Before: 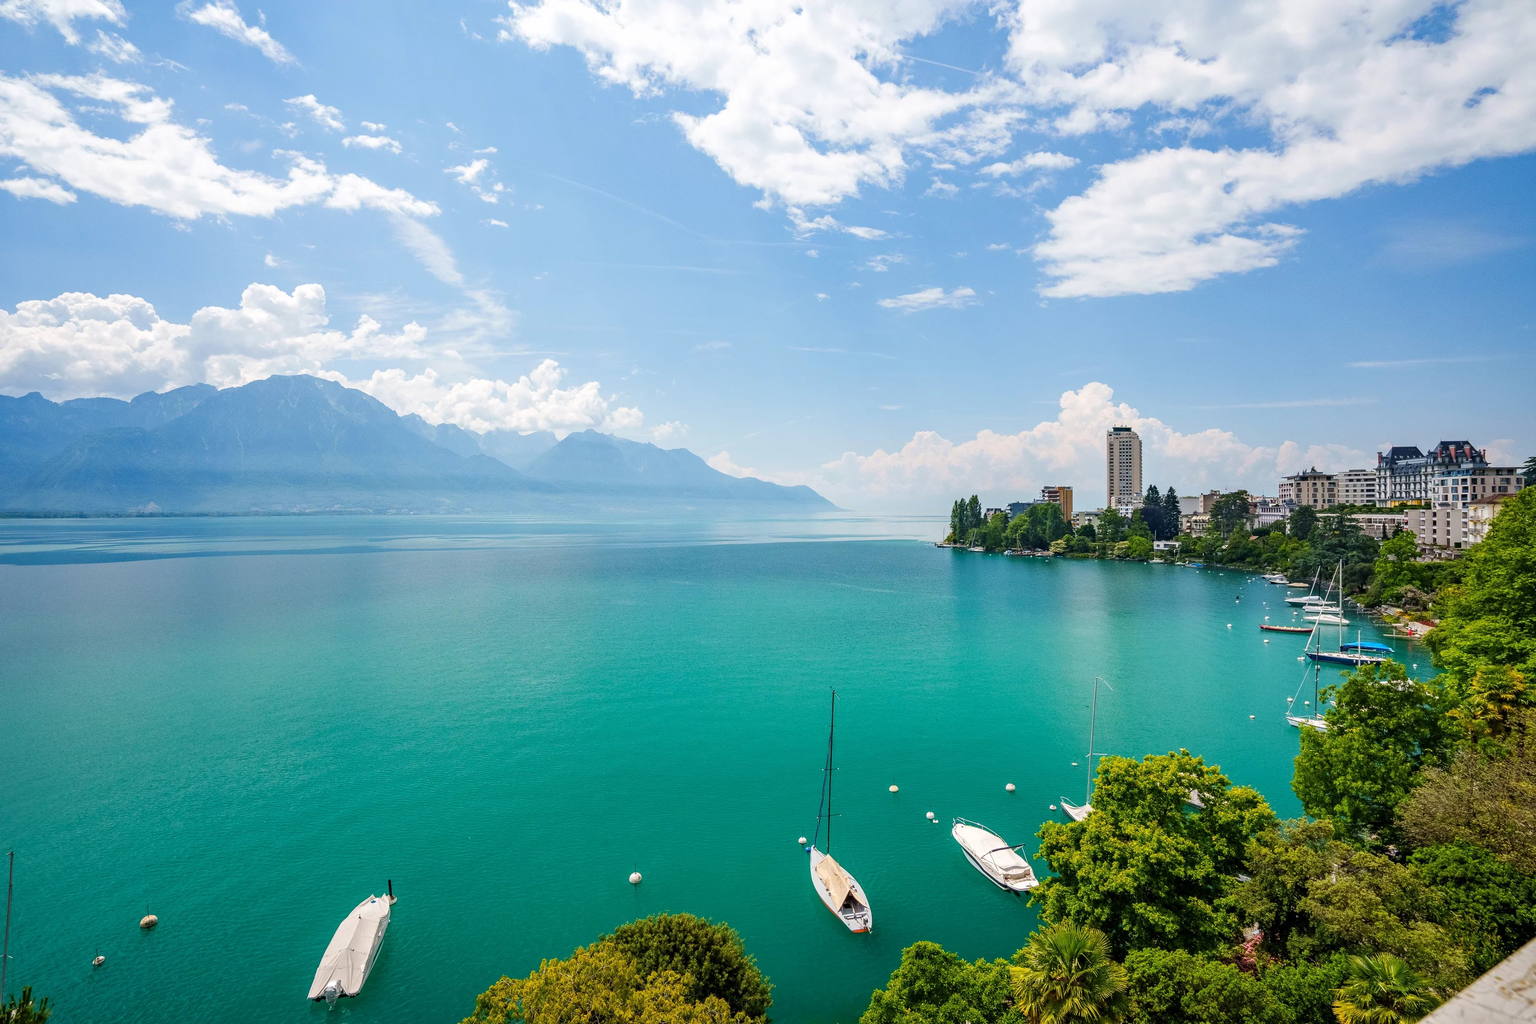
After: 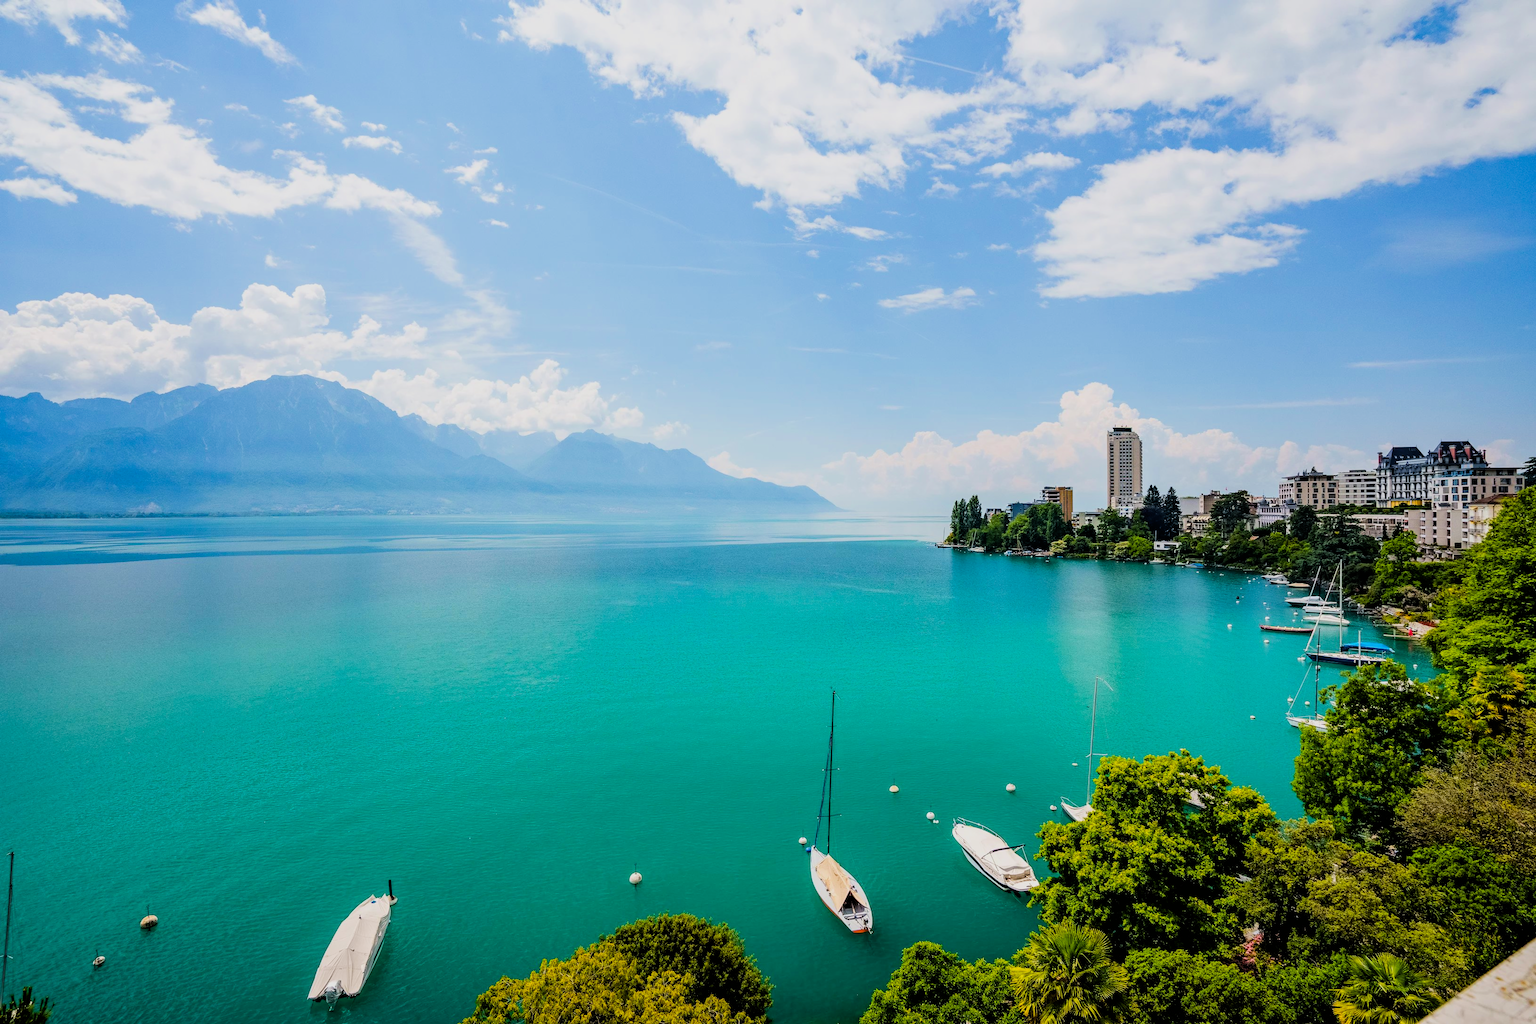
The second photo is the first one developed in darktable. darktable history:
color balance rgb: perceptual saturation grading › global saturation 20%, global vibrance 20%
filmic rgb: black relative exposure -5 EV, hardness 2.88, contrast 1.3
